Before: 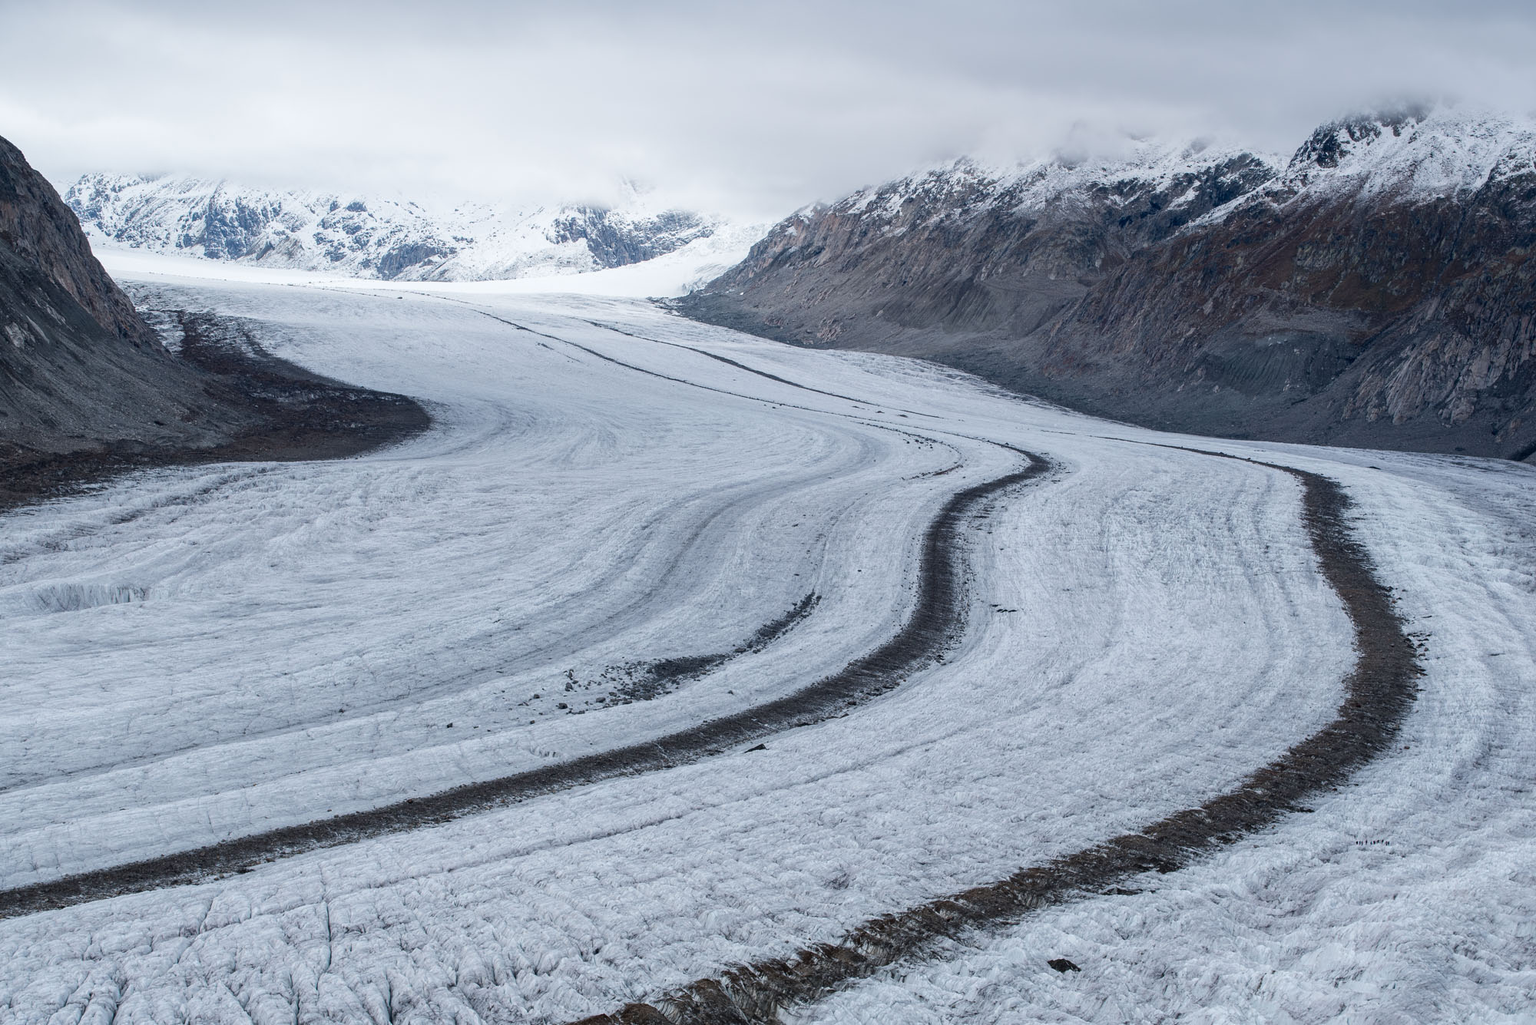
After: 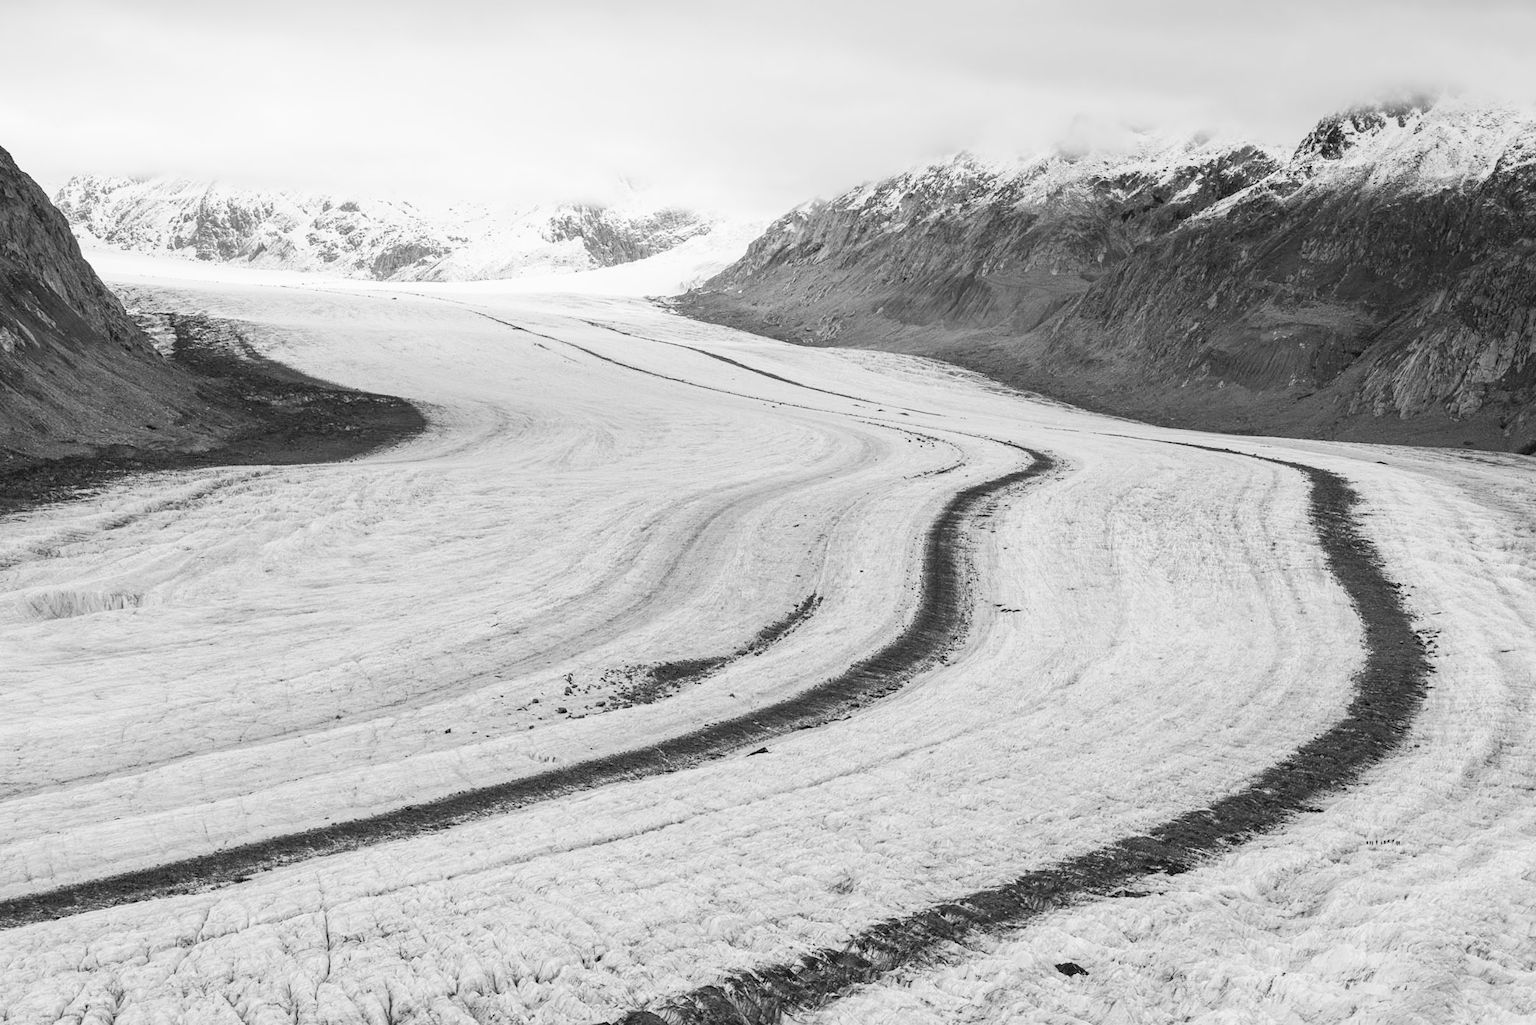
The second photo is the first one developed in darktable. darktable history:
rotate and perspective: rotation -0.45°, automatic cropping original format, crop left 0.008, crop right 0.992, crop top 0.012, crop bottom 0.988
monochrome: on, module defaults
contrast brightness saturation: contrast 0.2, brightness 0.16, saturation 0.22
levels: levels [0, 0.478, 1]
